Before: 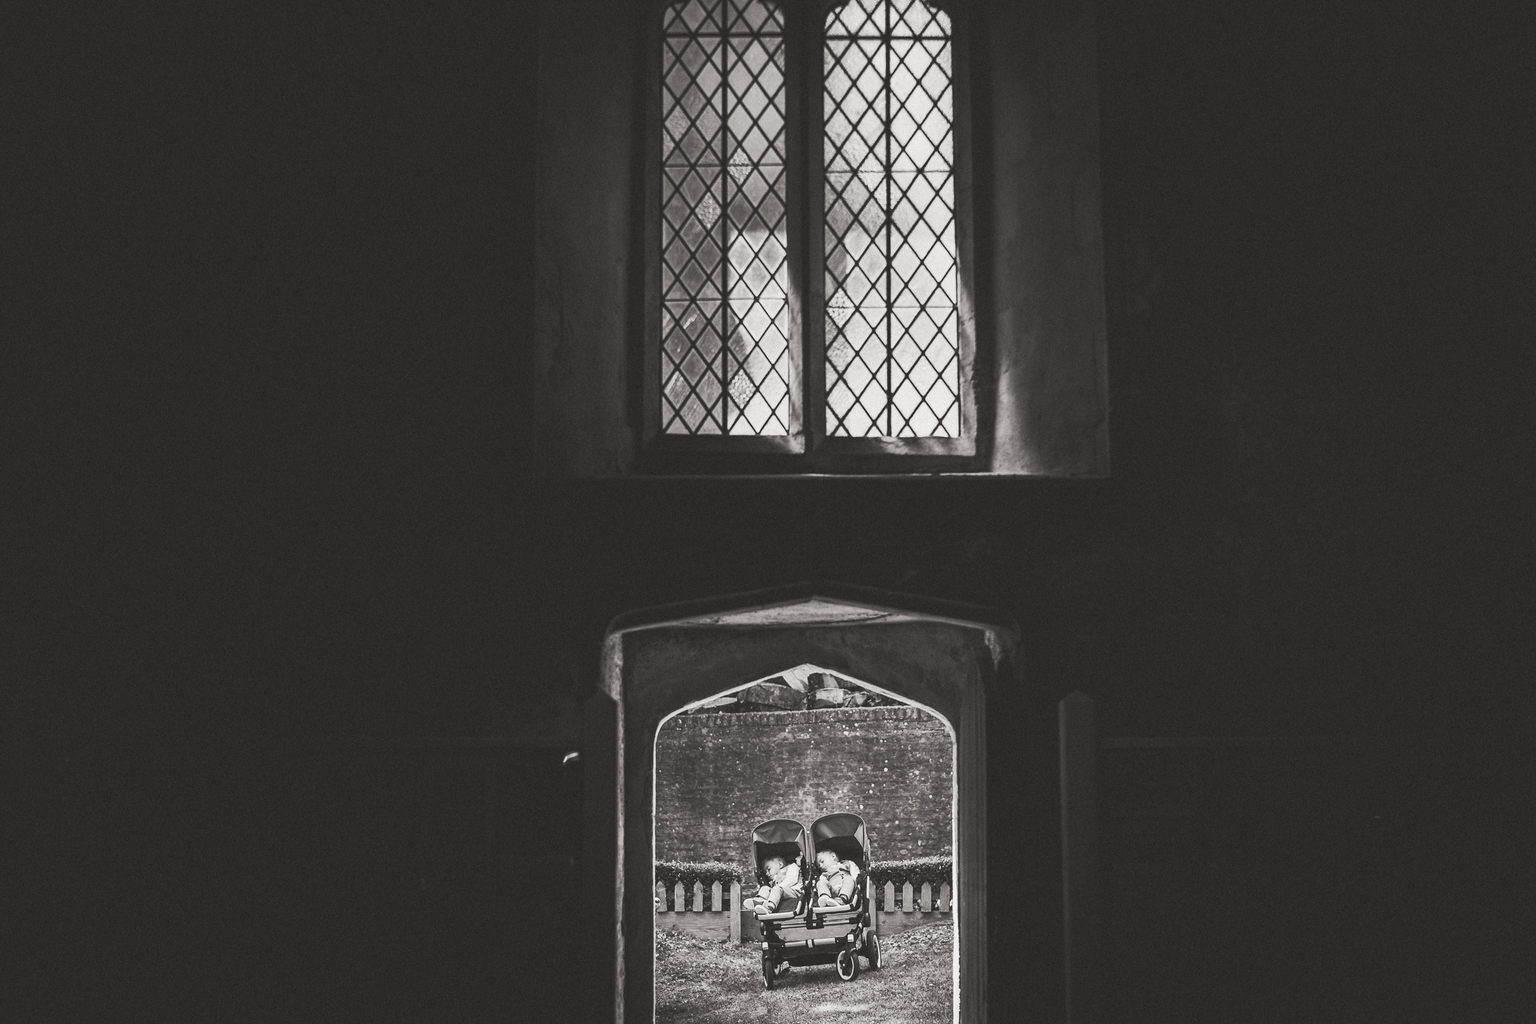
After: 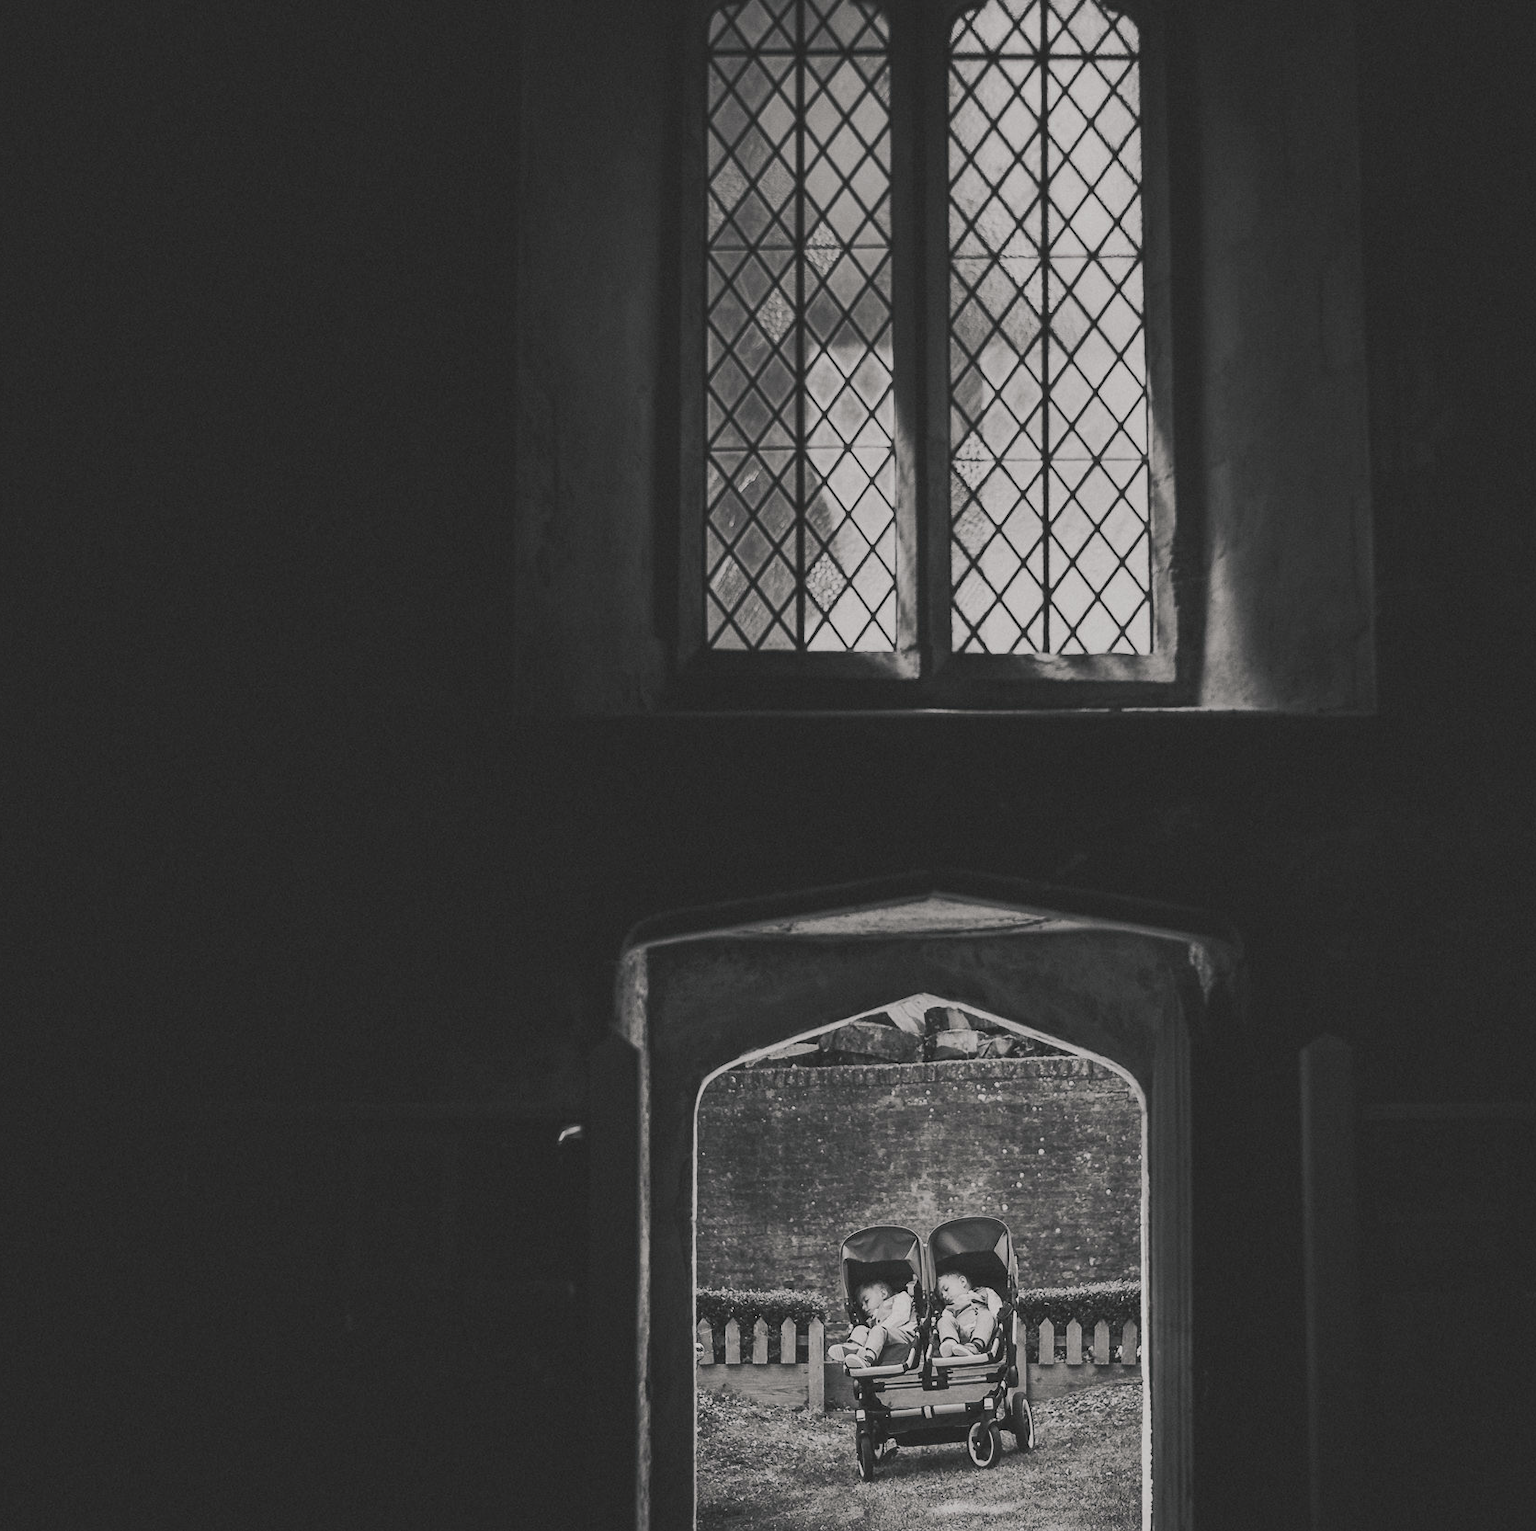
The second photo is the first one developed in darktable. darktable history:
crop and rotate: left 12.398%, right 20.76%
exposure: exposure -0.446 EV, compensate highlight preservation false
color balance rgb: shadows lift › chroma 2.059%, shadows lift › hue 217.62°, power › hue 72.1°, perceptual saturation grading › global saturation 25.033%, contrast -9.754%
